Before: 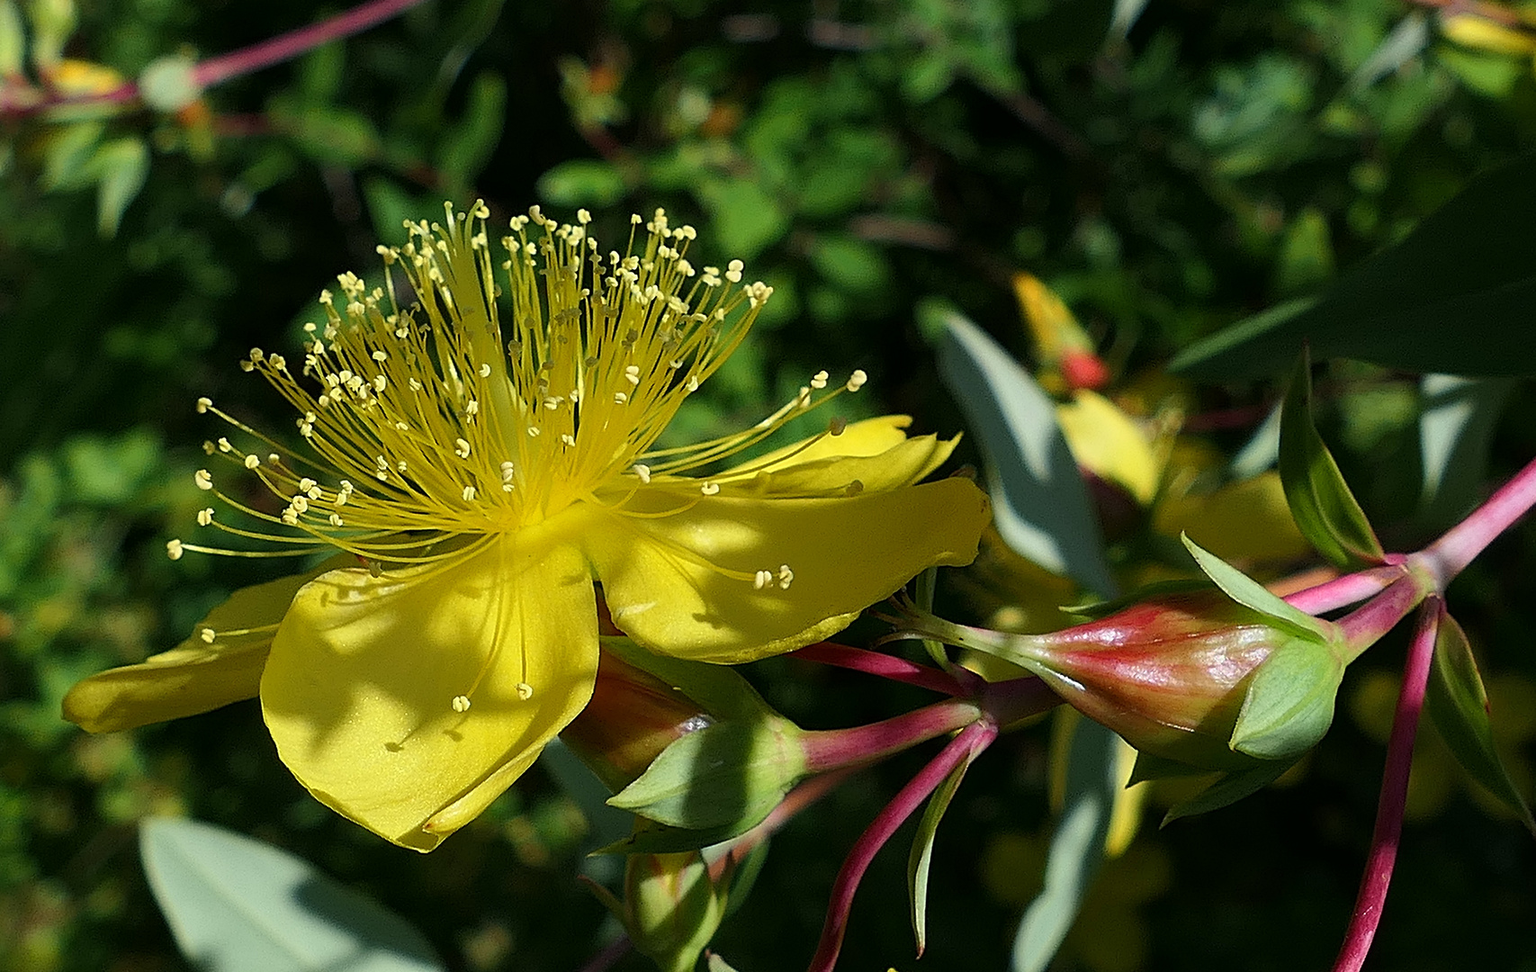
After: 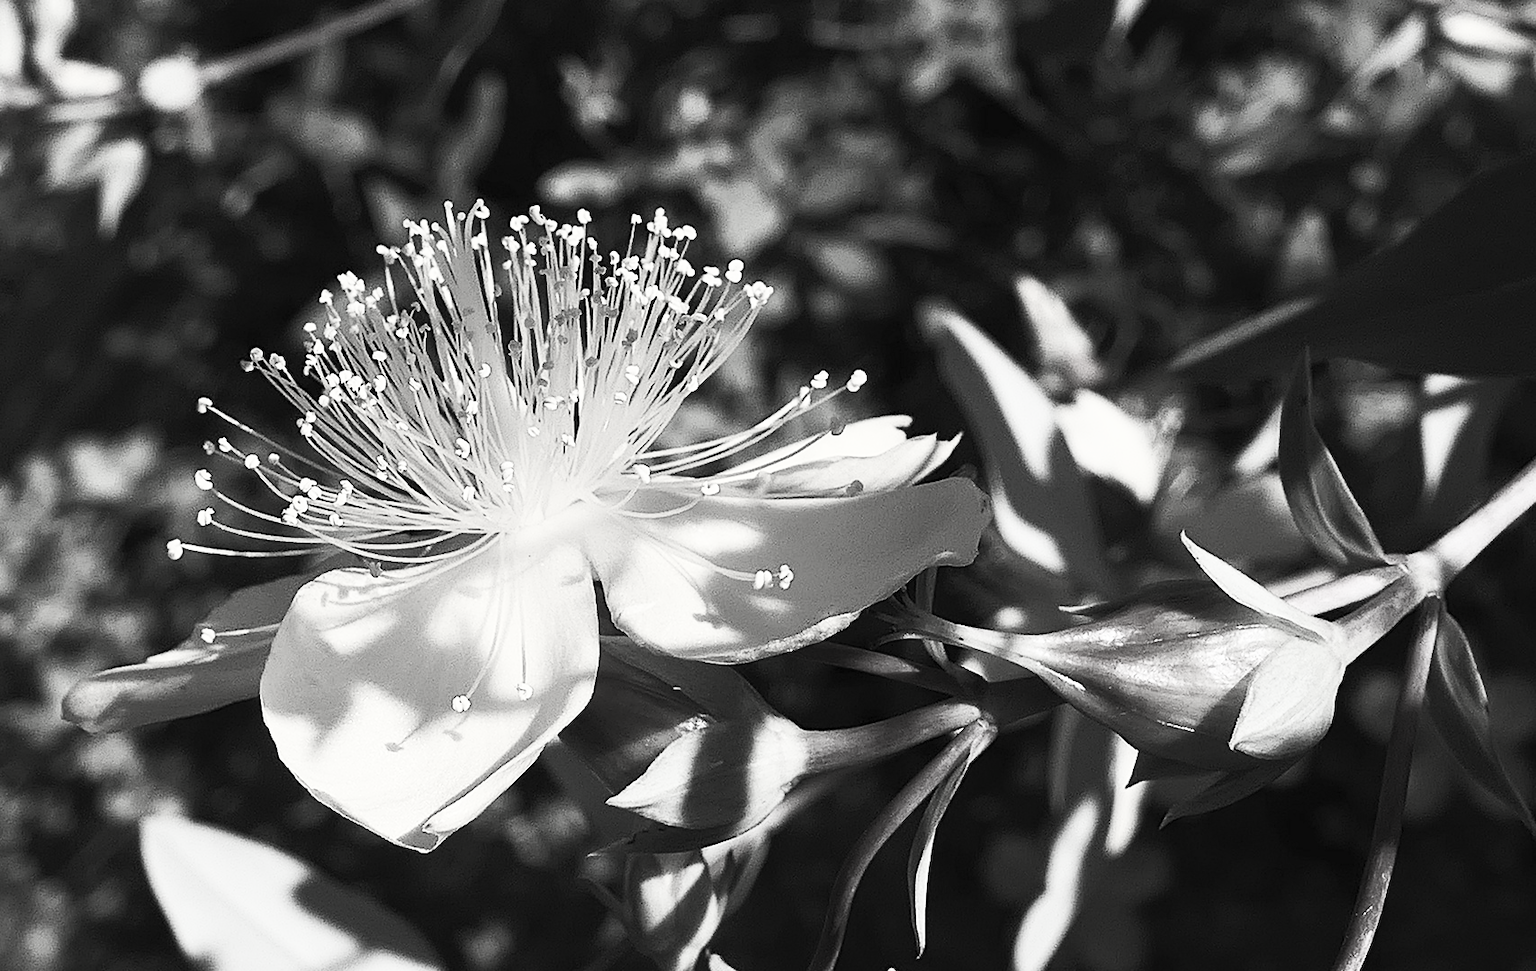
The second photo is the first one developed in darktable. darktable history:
contrast brightness saturation: contrast 0.543, brightness 0.456, saturation -0.98
